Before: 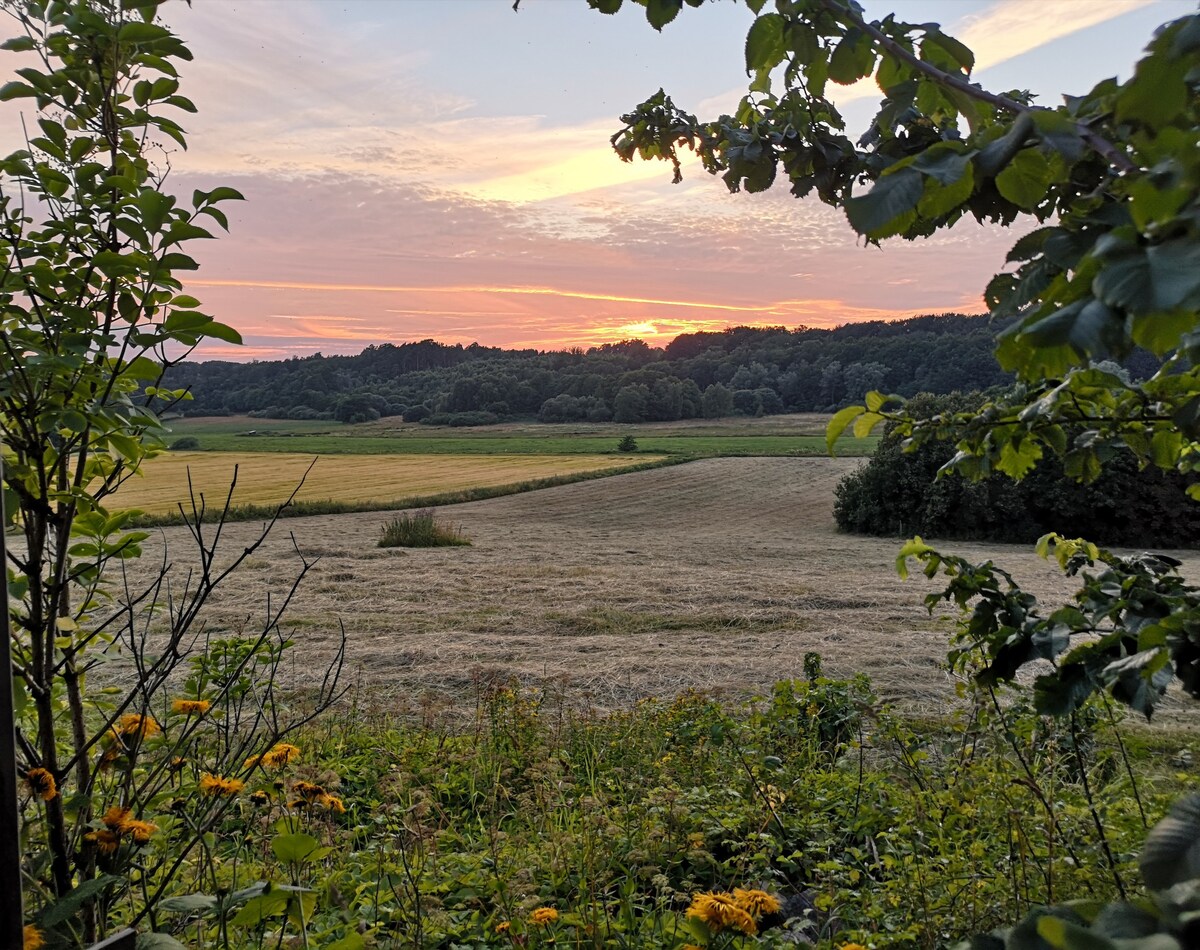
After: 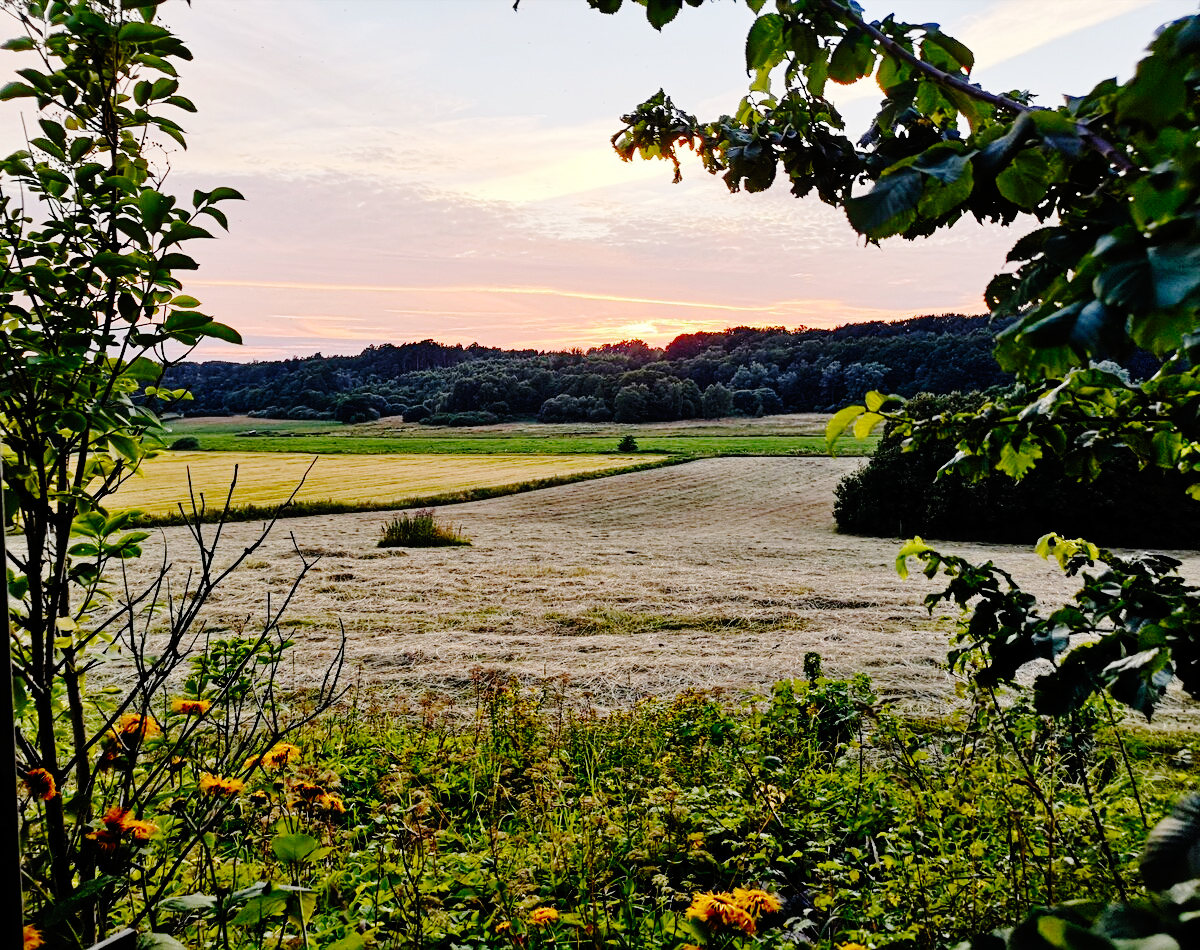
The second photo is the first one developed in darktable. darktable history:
base curve: curves: ch0 [(0, 0) (0.036, 0.01) (0.123, 0.254) (0.258, 0.504) (0.507, 0.748) (1, 1)], preserve colors none
